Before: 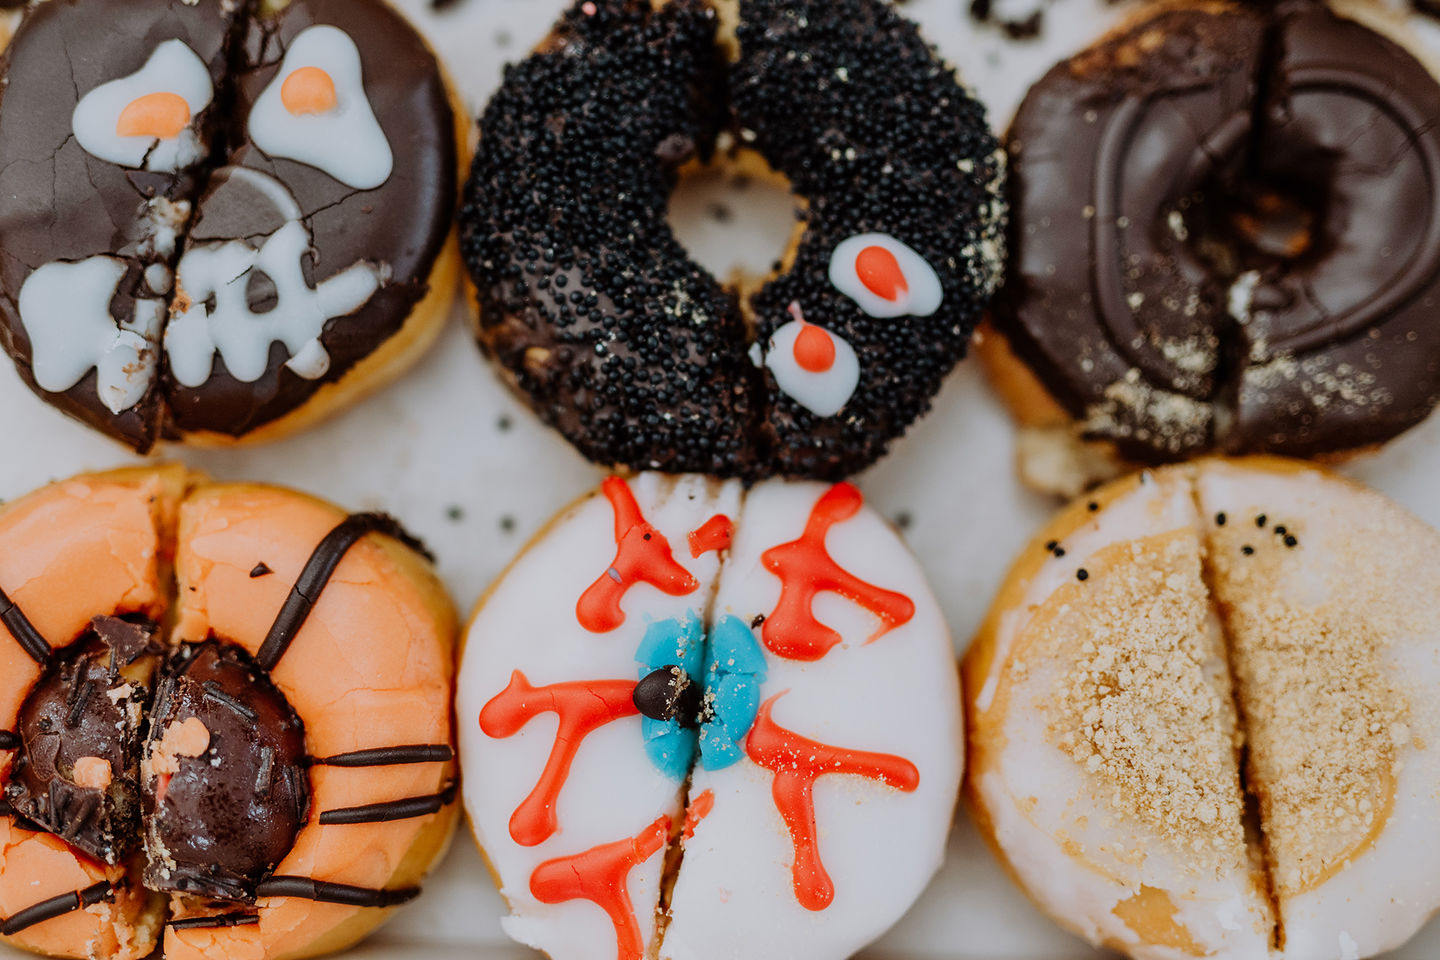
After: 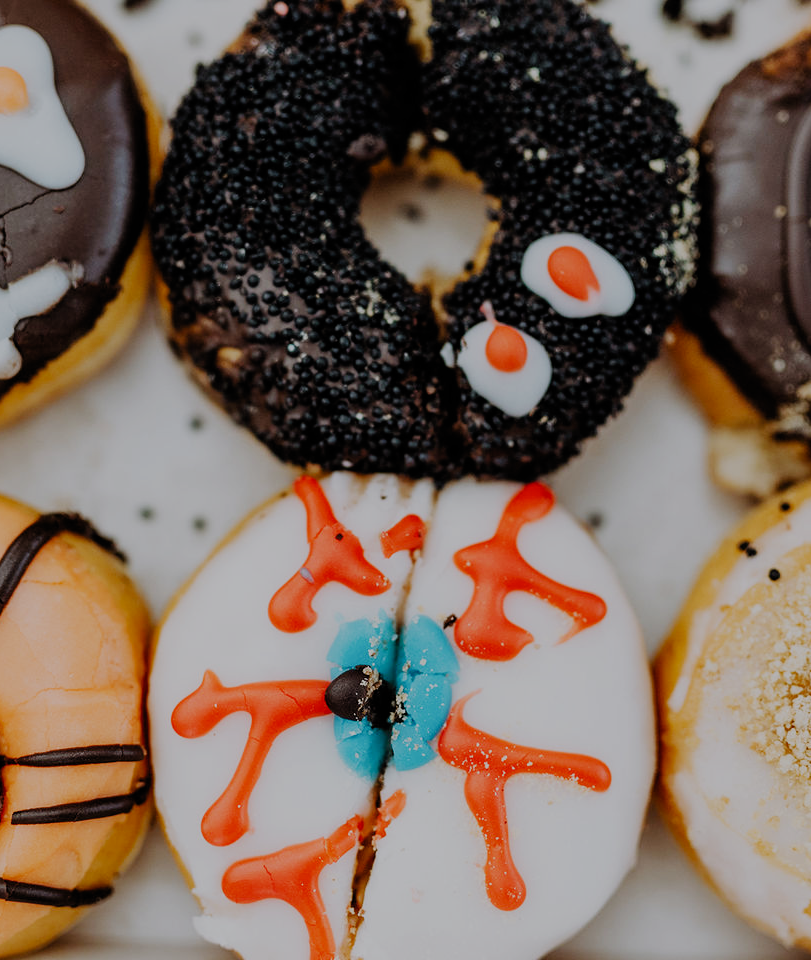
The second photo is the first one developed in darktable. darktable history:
crop: left 21.452%, right 22.175%
filmic rgb: black relative exposure -7.65 EV, white relative exposure 4.56 EV, threshold 3.05 EV, hardness 3.61, preserve chrominance no, color science v5 (2021), contrast in shadows safe, contrast in highlights safe, enable highlight reconstruction true
